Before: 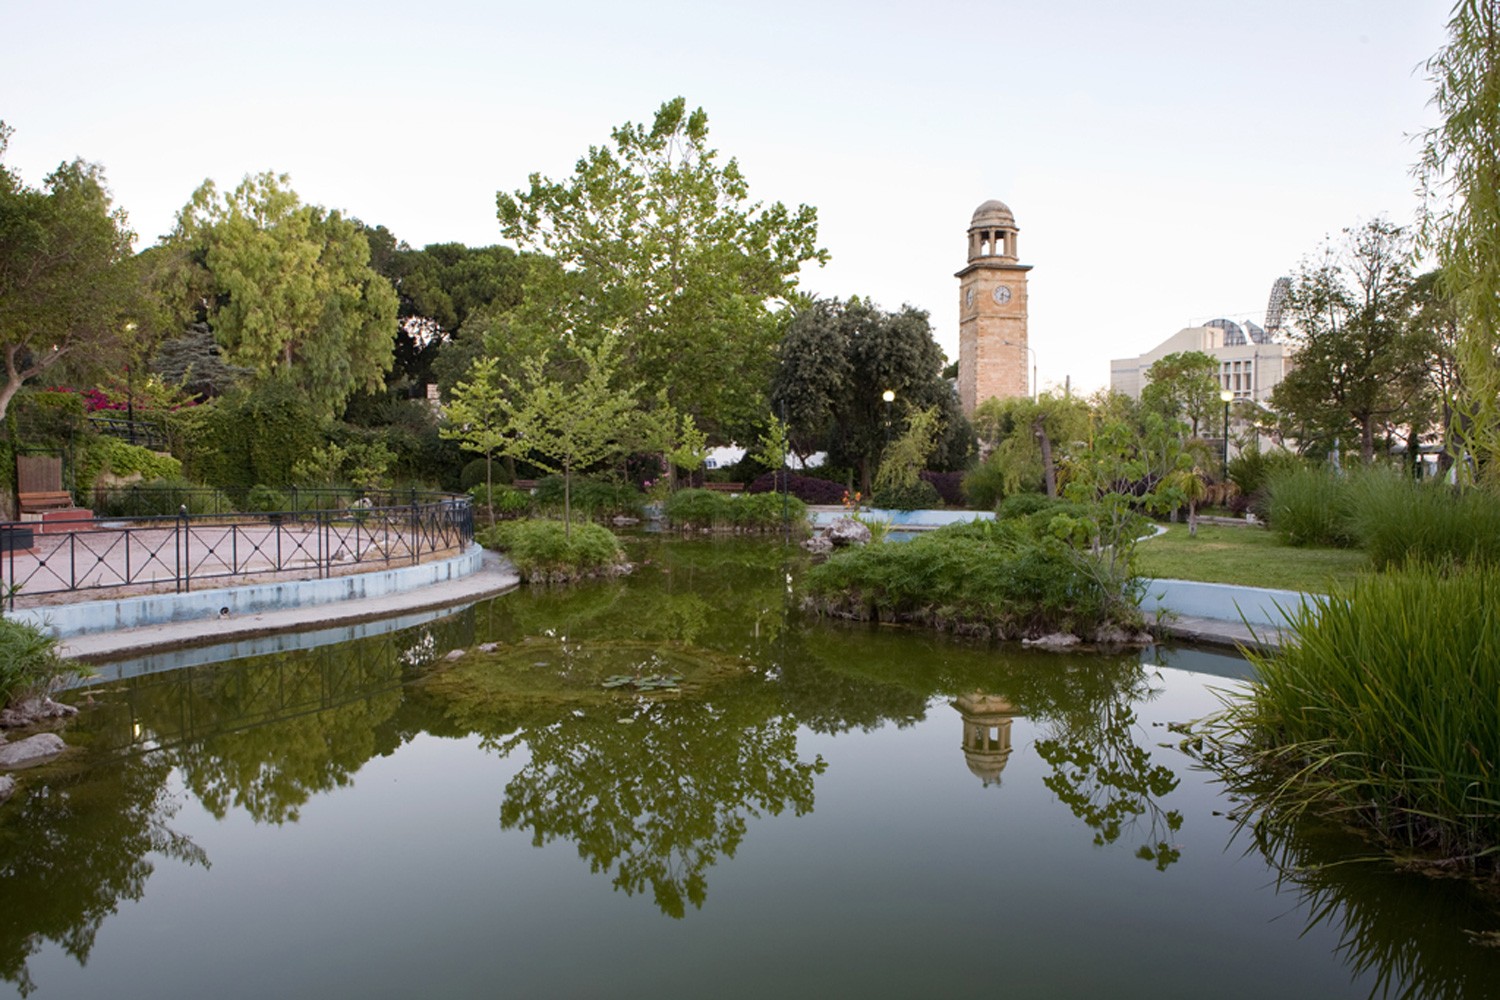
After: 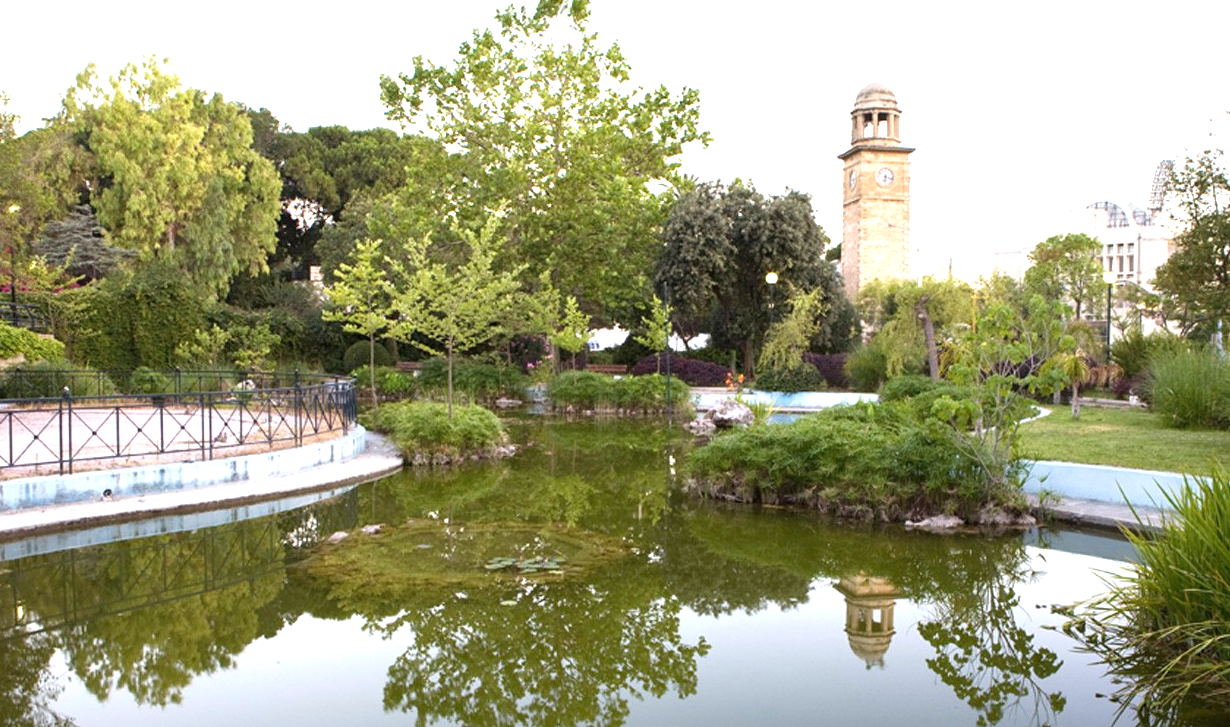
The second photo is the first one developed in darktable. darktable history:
exposure: black level correction 0, exposure 1.1 EV, compensate highlight preservation false
crop: left 7.856%, top 11.836%, right 10.12%, bottom 15.387%
